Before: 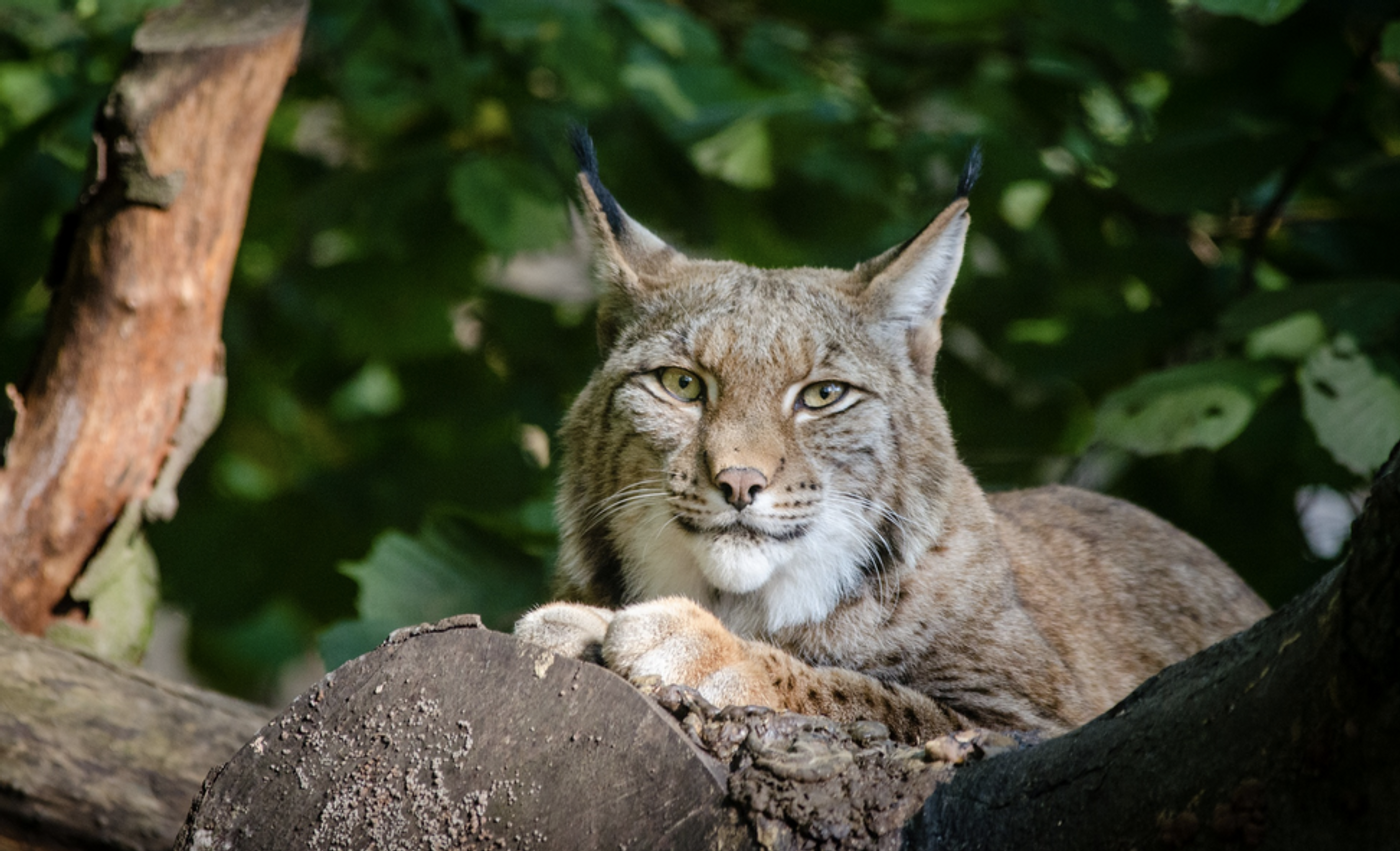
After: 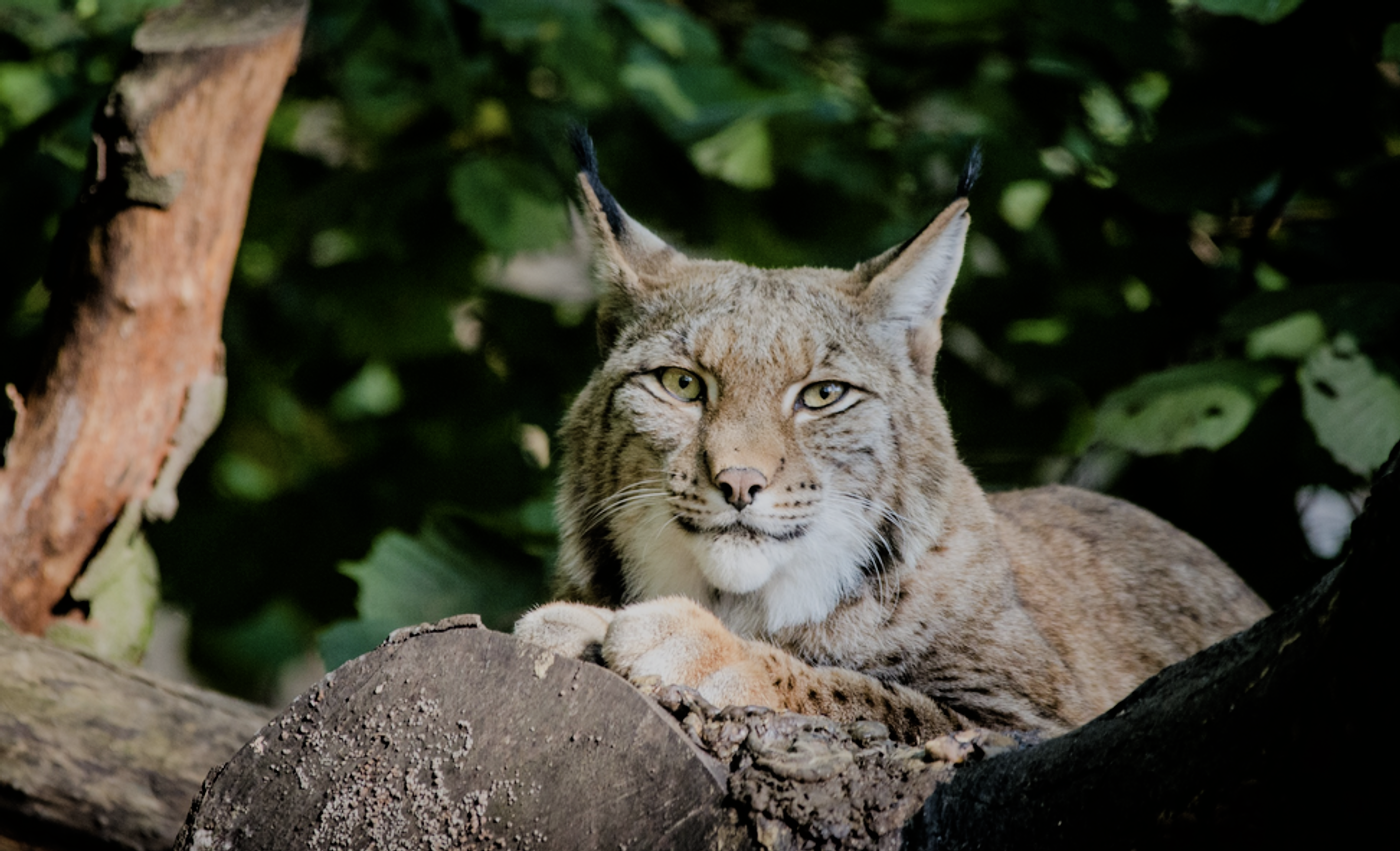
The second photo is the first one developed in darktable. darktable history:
color correction: highlights a* 0.003, highlights b* -0.283
filmic rgb: black relative exposure -9.22 EV, white relative exposure 6.77 EV, hardness 3.07, contrast 1.05
